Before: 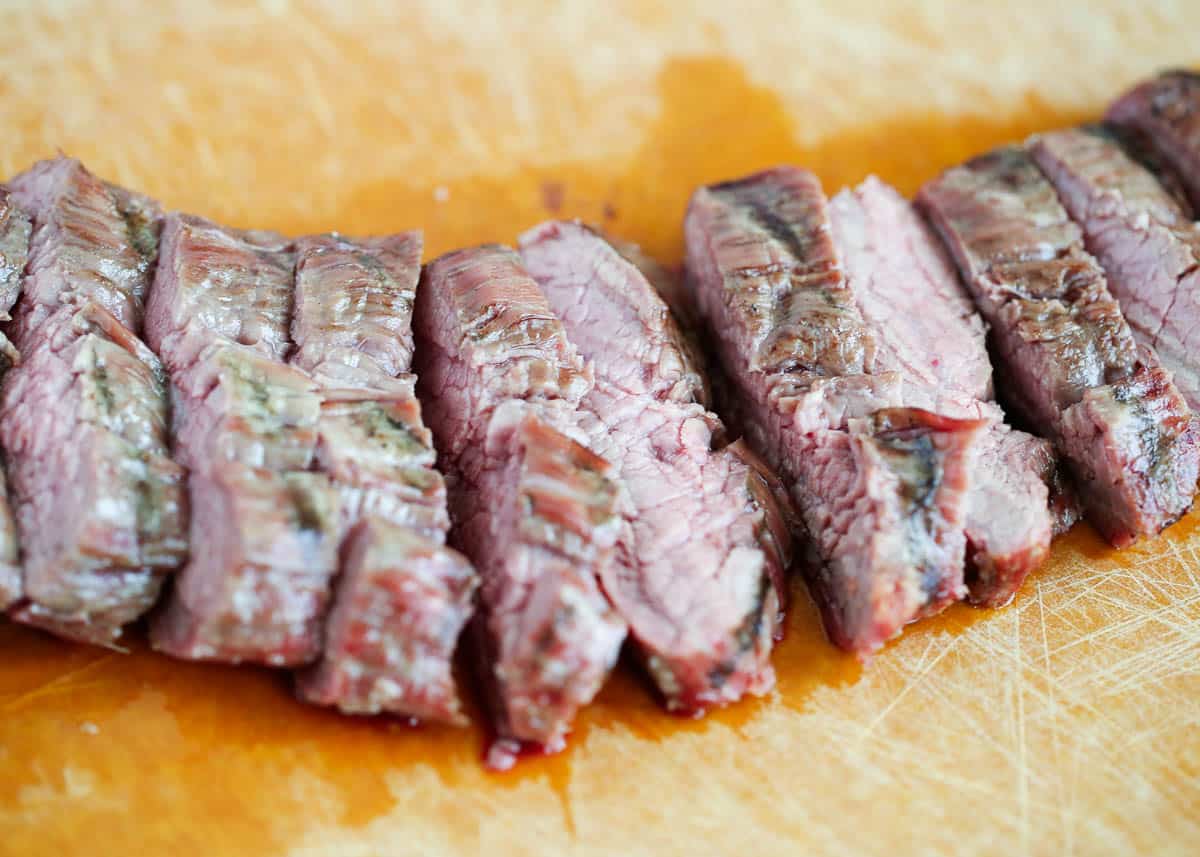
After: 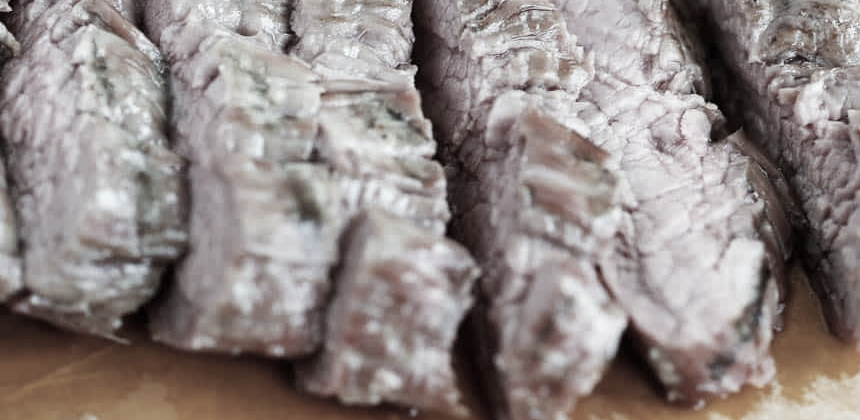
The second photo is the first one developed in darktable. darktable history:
color zones: curves: ch0 [(0.11, 0.396) (0.195, 0.36) (0.25, 0.5) (0.303, 0.412) (0.357, 0.544) (0.75, 0.5) (0.967, 0.328)]; ch1 [(0, 0.468) (0.112, 0.512) (0.202, 0.6) (0.25, 0.5) (0.307, 0.352) (0.357, 0.544) (0.75, 0.5) (0.963, 0.524)]
tone curve: curves: ch0 [(0, 0) (0.003, 0.003) (0.011, 0.011) (0.025, 0.025) (0.044, 0.045) (0.069, 0.07) (0.1, 0.101) (0.136, 0.138) (0.177, 0.18) (0.224, 0.228) (0.277, 0.281) (0.335, 0.34) (0.399, 0.405) (0.468, 0.475) (0.543, 0.551) (0.623, 0.633) (0.709, 0.72) (0.801, 0.813) (0.898, 0.907) (1, 1)], preserve colors none
crop: top 36.123%, right 28.3%, bottom 14.812%
color correction: highlights b* -0.009, saturation 0.281
